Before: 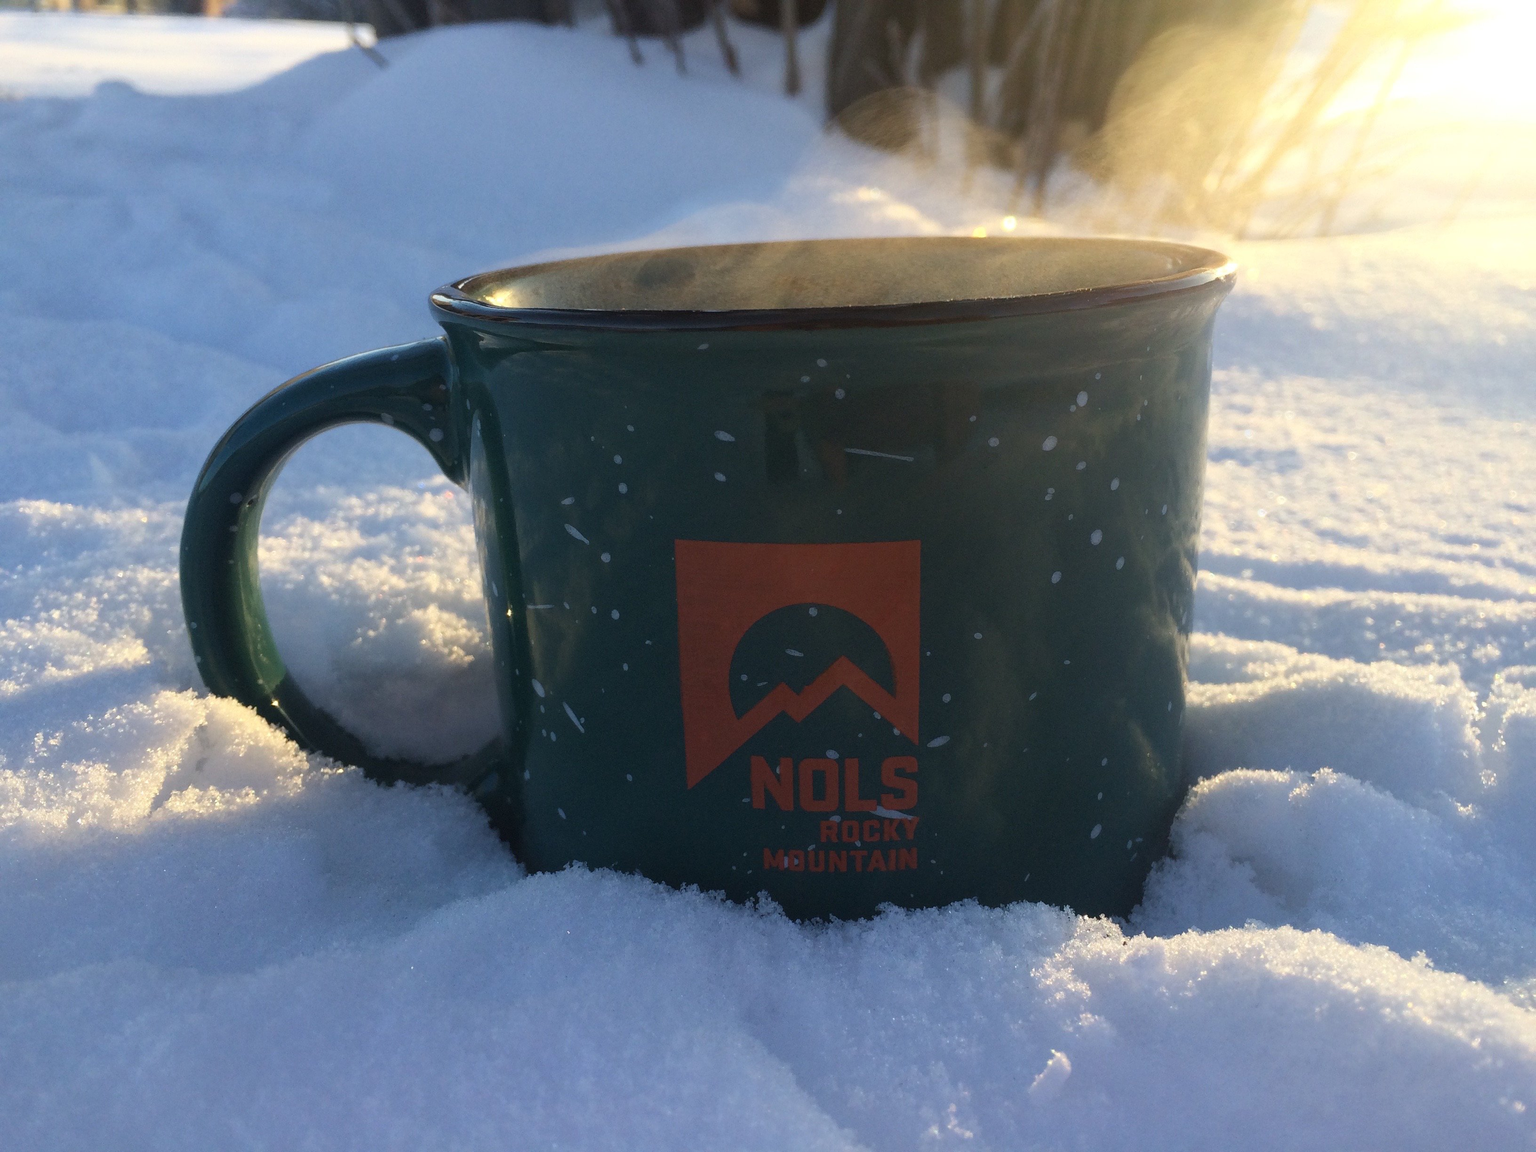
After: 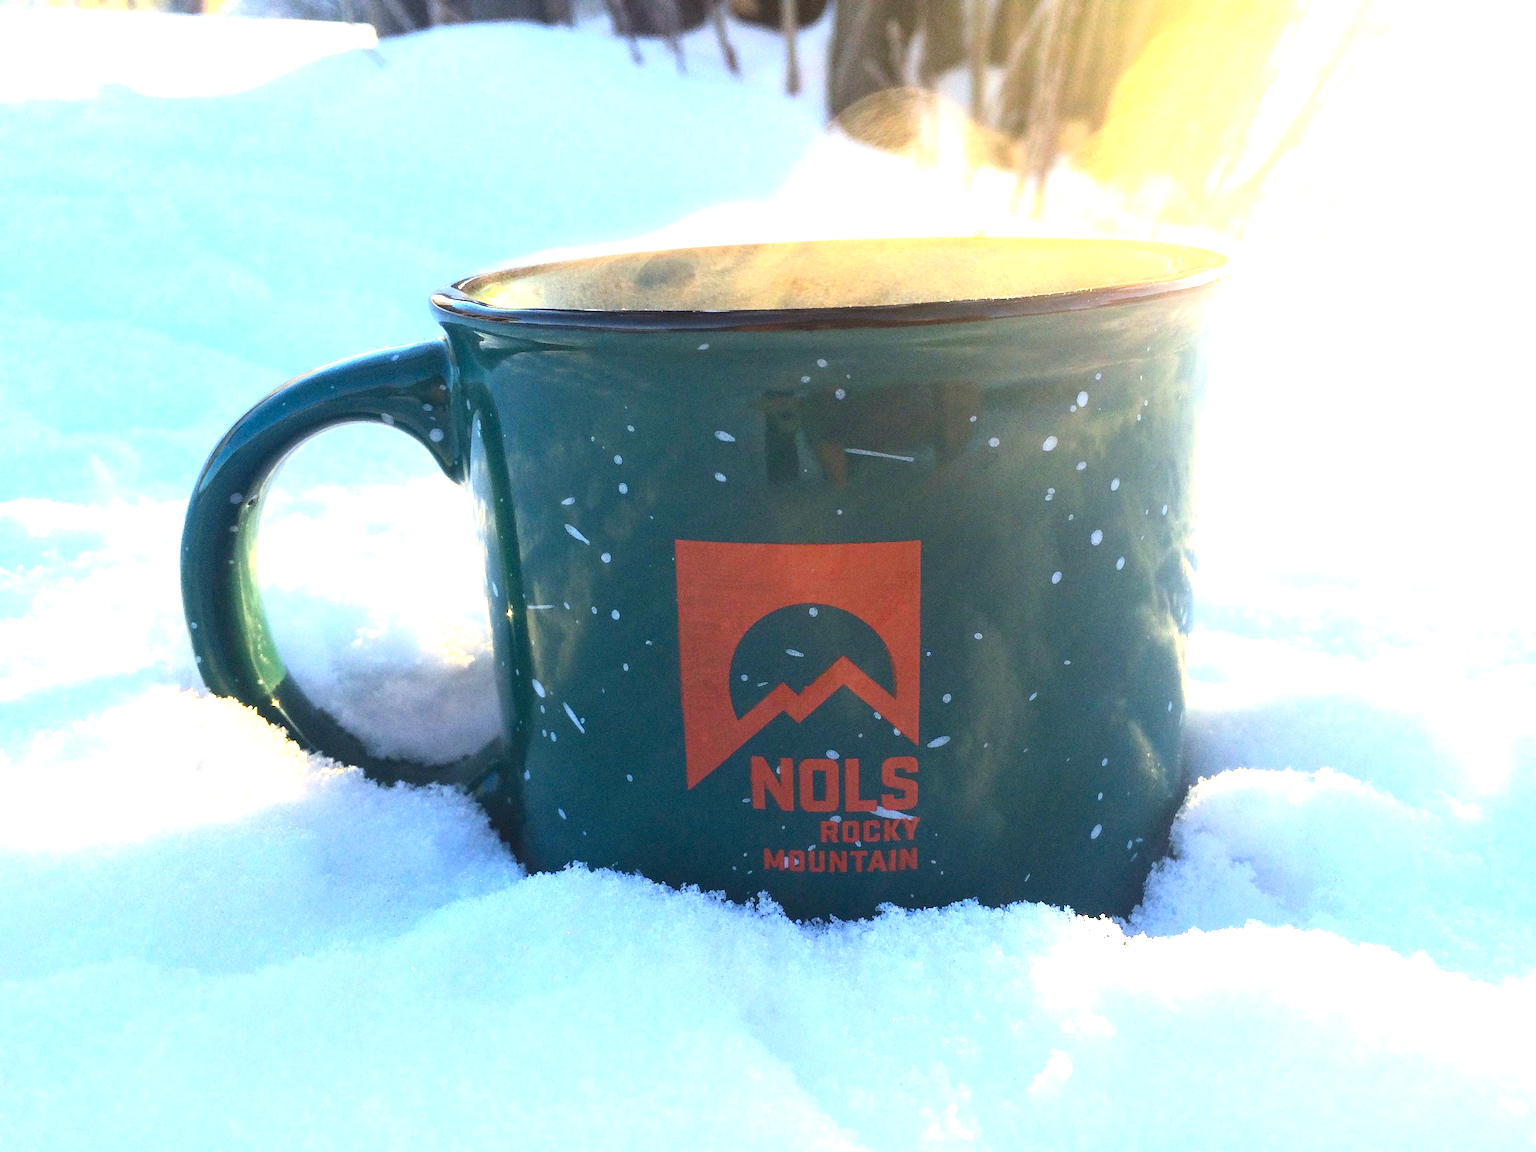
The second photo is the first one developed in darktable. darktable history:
exposure: black level correction 0, exposure 2.1 EV, compensate exposure bias true, compensate highlight preservation false
contrast brightness saturation: contrast 0.182, saturation 0.308
